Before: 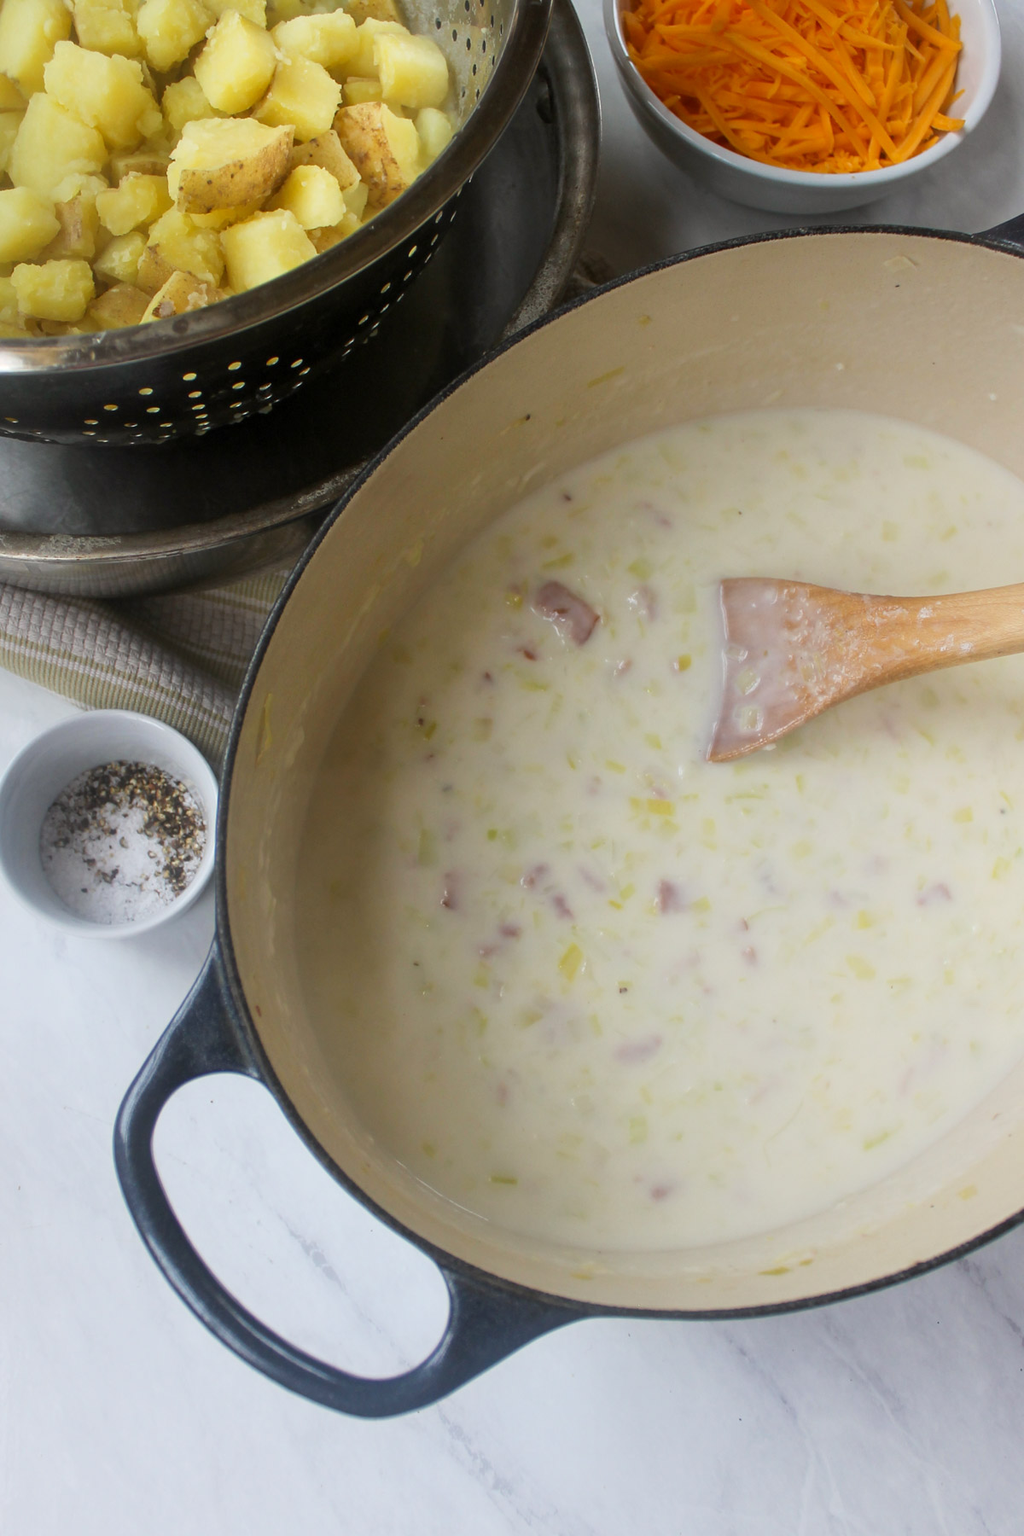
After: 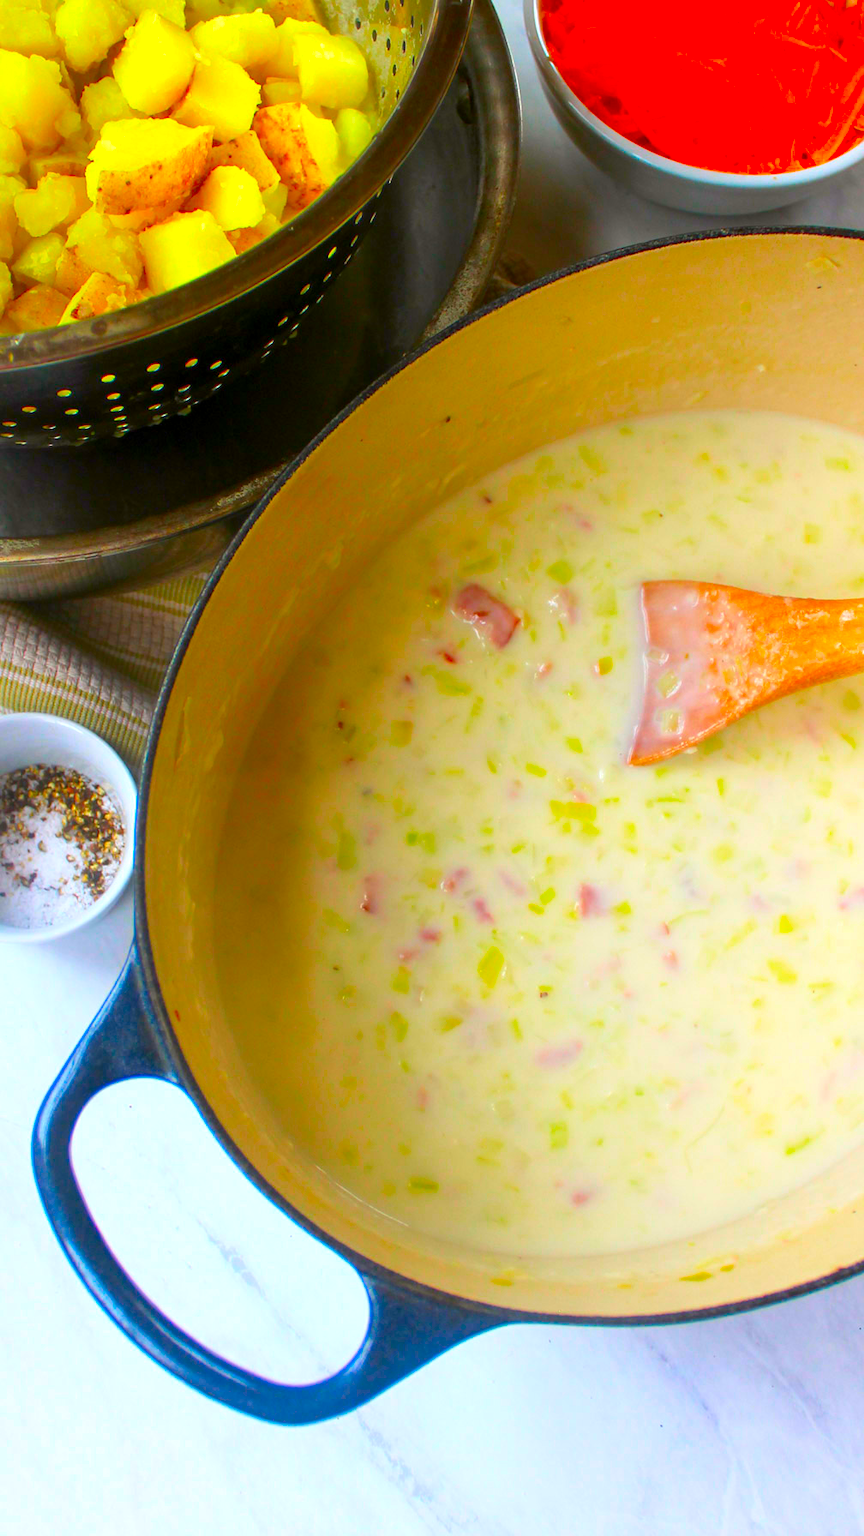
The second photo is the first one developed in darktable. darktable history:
exposure: black level correction 0.001, exposure 0.5 EV, compensate exposure bias true, compensate highlight preservation false
color correction: saturation 3
crop: left 8.026%, right 7.374%
